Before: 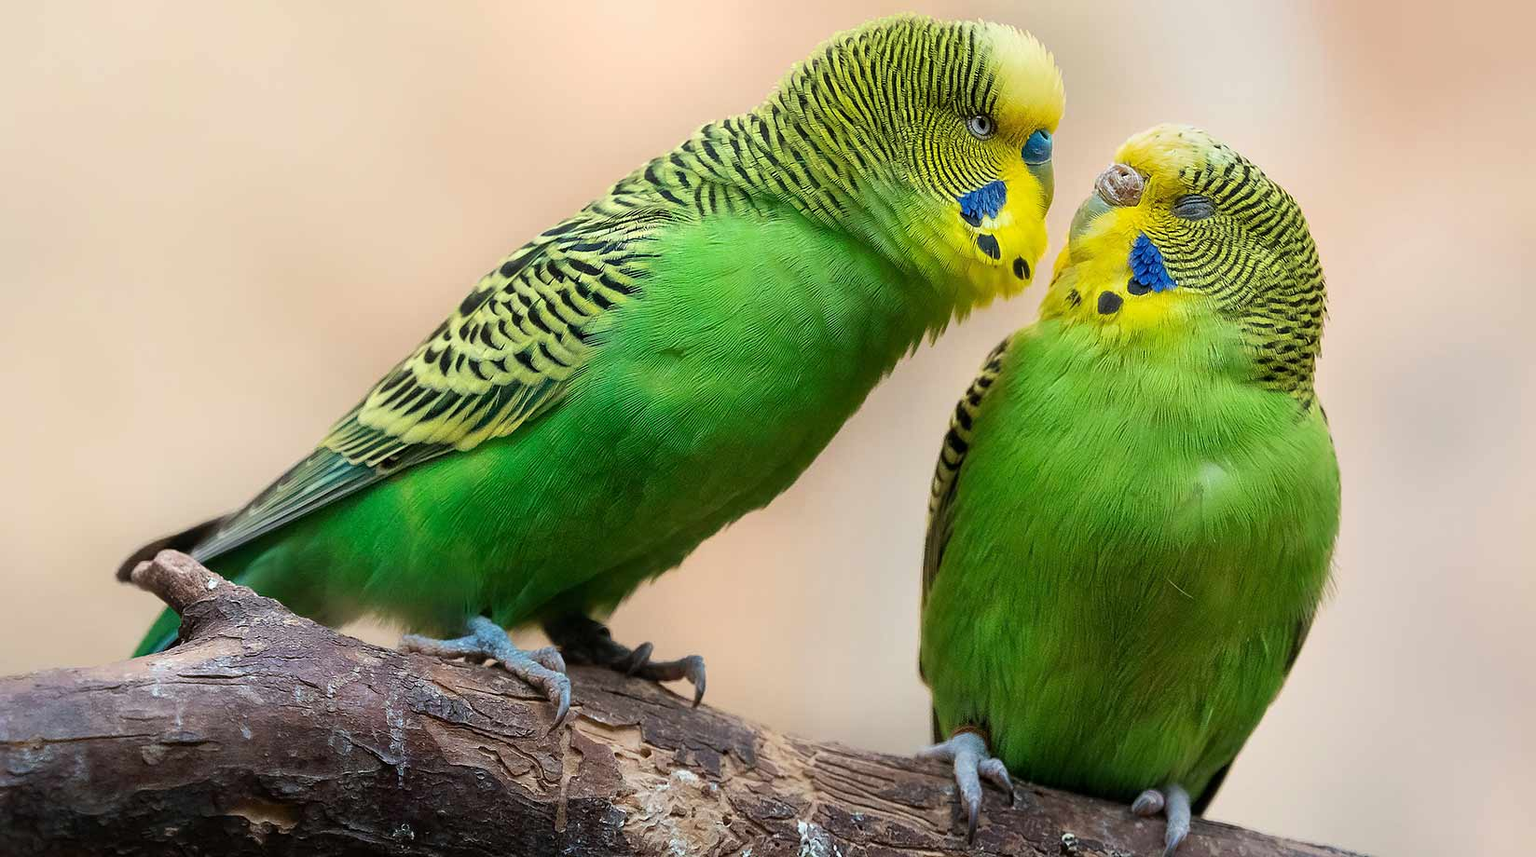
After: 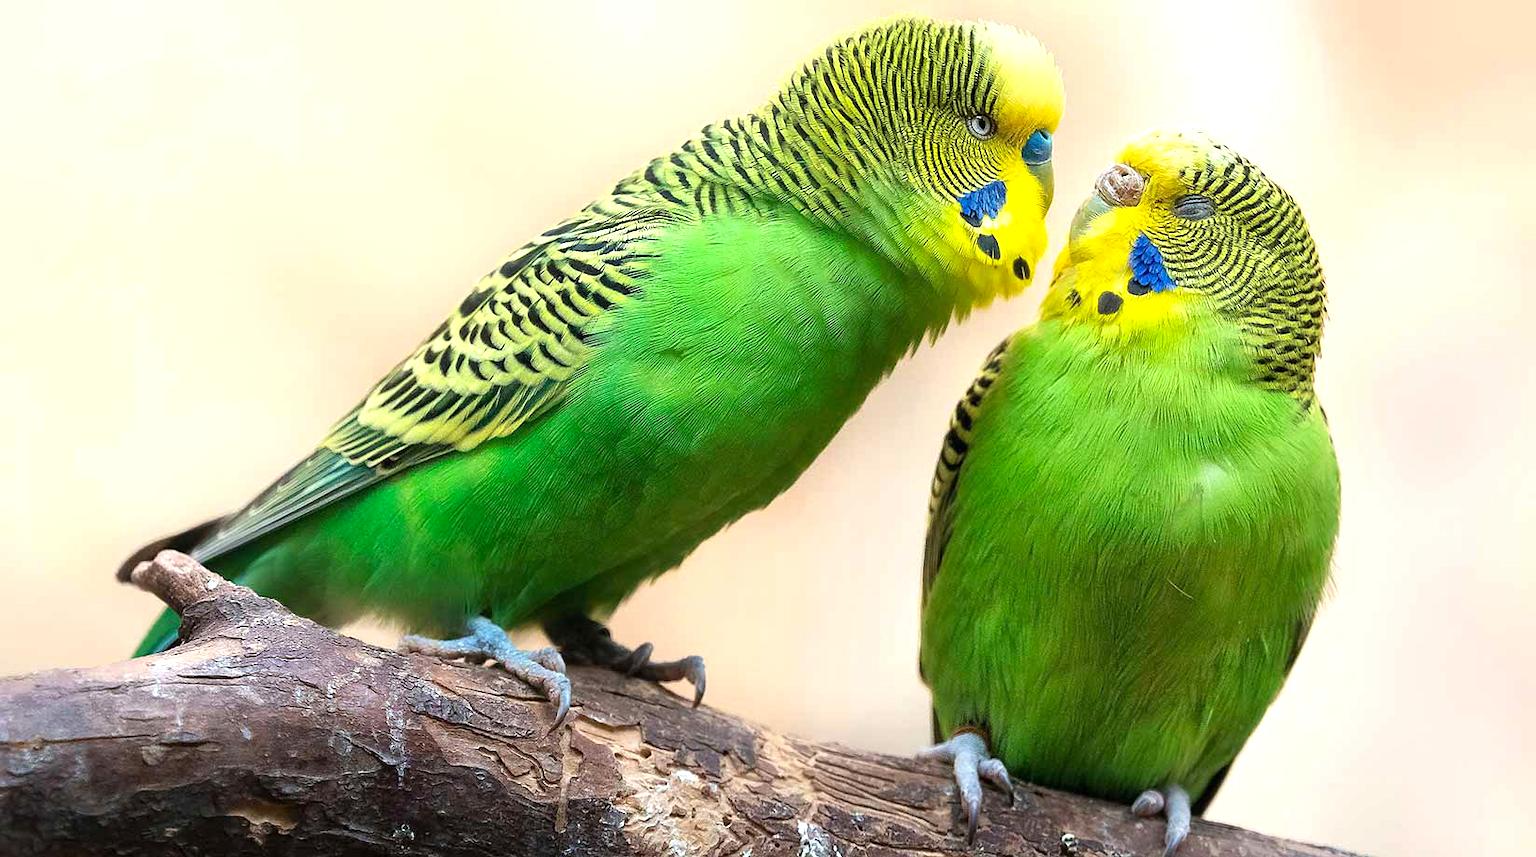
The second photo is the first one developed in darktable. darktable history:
exposure: black level correction 0, exposure 0.7 EV, compensate exposure bias true, compensate highlight preservation false
vibrance: vibrance 15%
